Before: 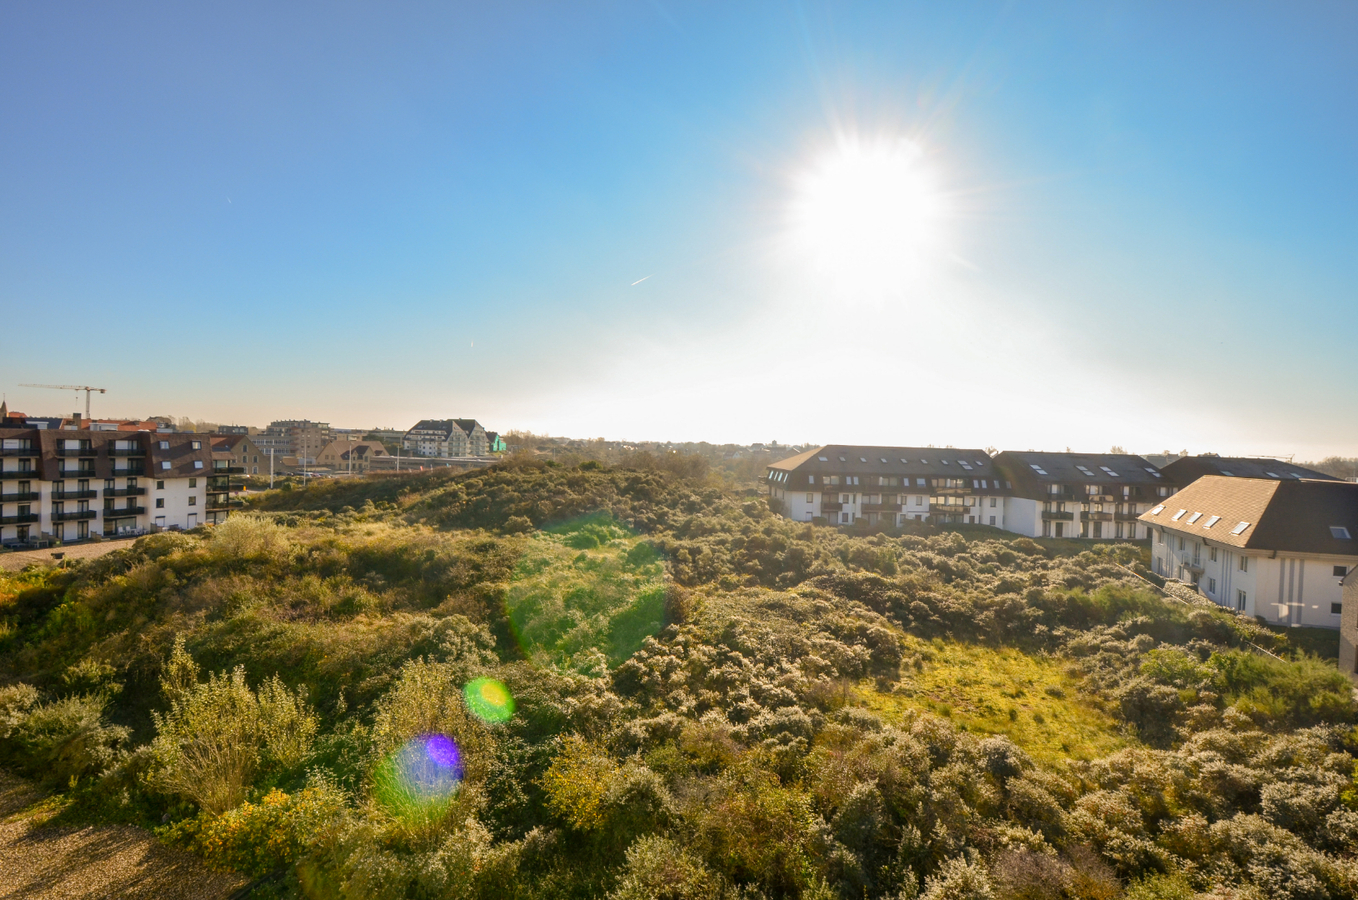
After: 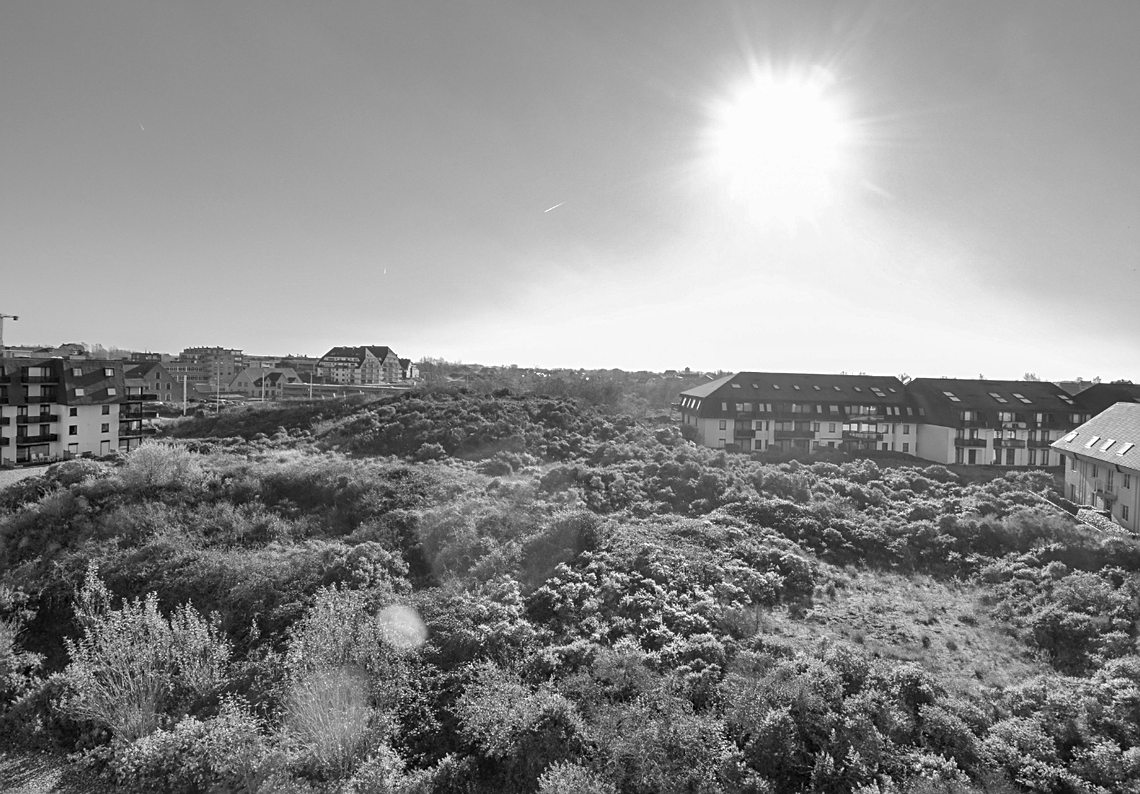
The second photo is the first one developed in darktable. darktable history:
haze removal: compatibility mode true, adaptive false
monochrome: on, module defaults
shadows and highlights: radius 133.83, soften with gaussian
sharpen: on, module defaults
crop: left 6.446%, top 8.188%, right 9.538%, bottom 3.548%
